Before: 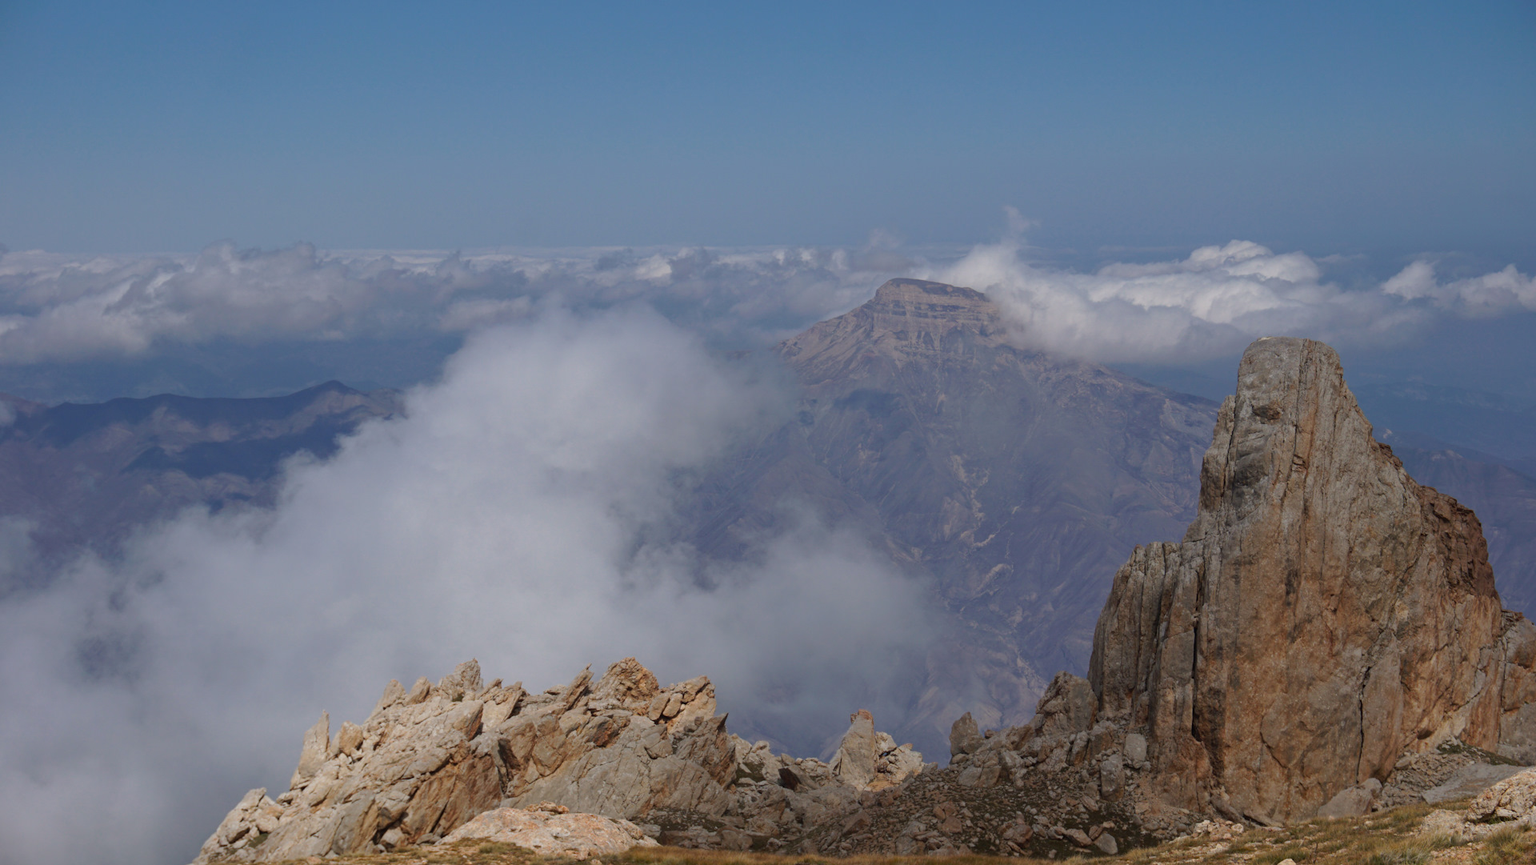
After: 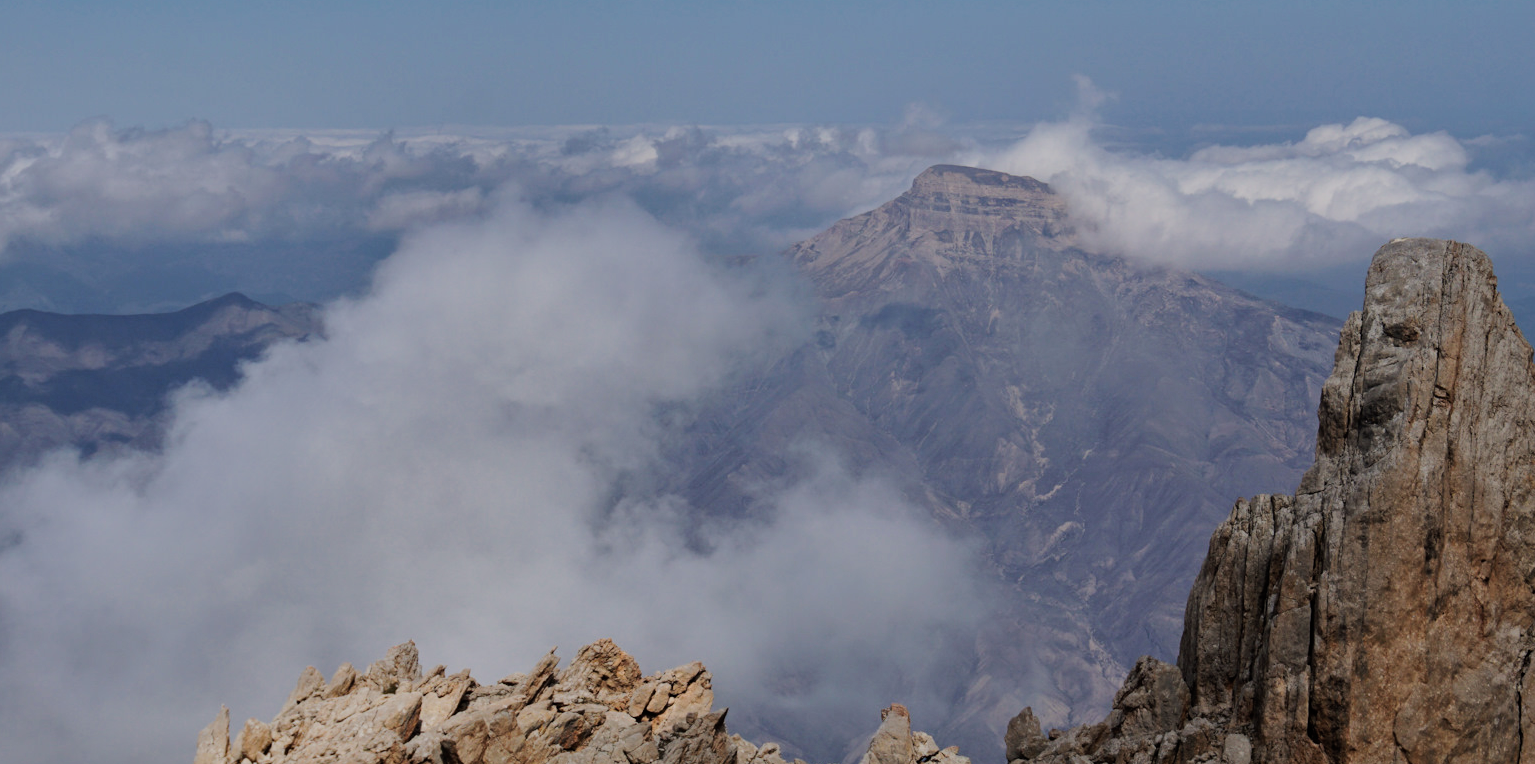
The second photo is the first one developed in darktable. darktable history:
tone equalizer: -8 EV -0.395 EV, -7 EV -0.379 EV, -6 EV -0.308 EV, -5 EV -0.198 EV, -3 EV 0.248 EV, -2 EV 0.328 EV, -1 EV 0.387 EV, +0 EV 0.388 EV, edges refinement/feathering 500, mask exposure compensation -1.57 EV, preserve details no
crop: left 9.501%, top 16.952%, right 10.541%, bottom 12.338%
filmic rgb: black relative exposure -7.65 EV, white relative exposure 4.56 EV, hardness 3.61, contrast 1.118
shadows and highlights: shadows 24.14, highlights -78.89, soften with gaussian
